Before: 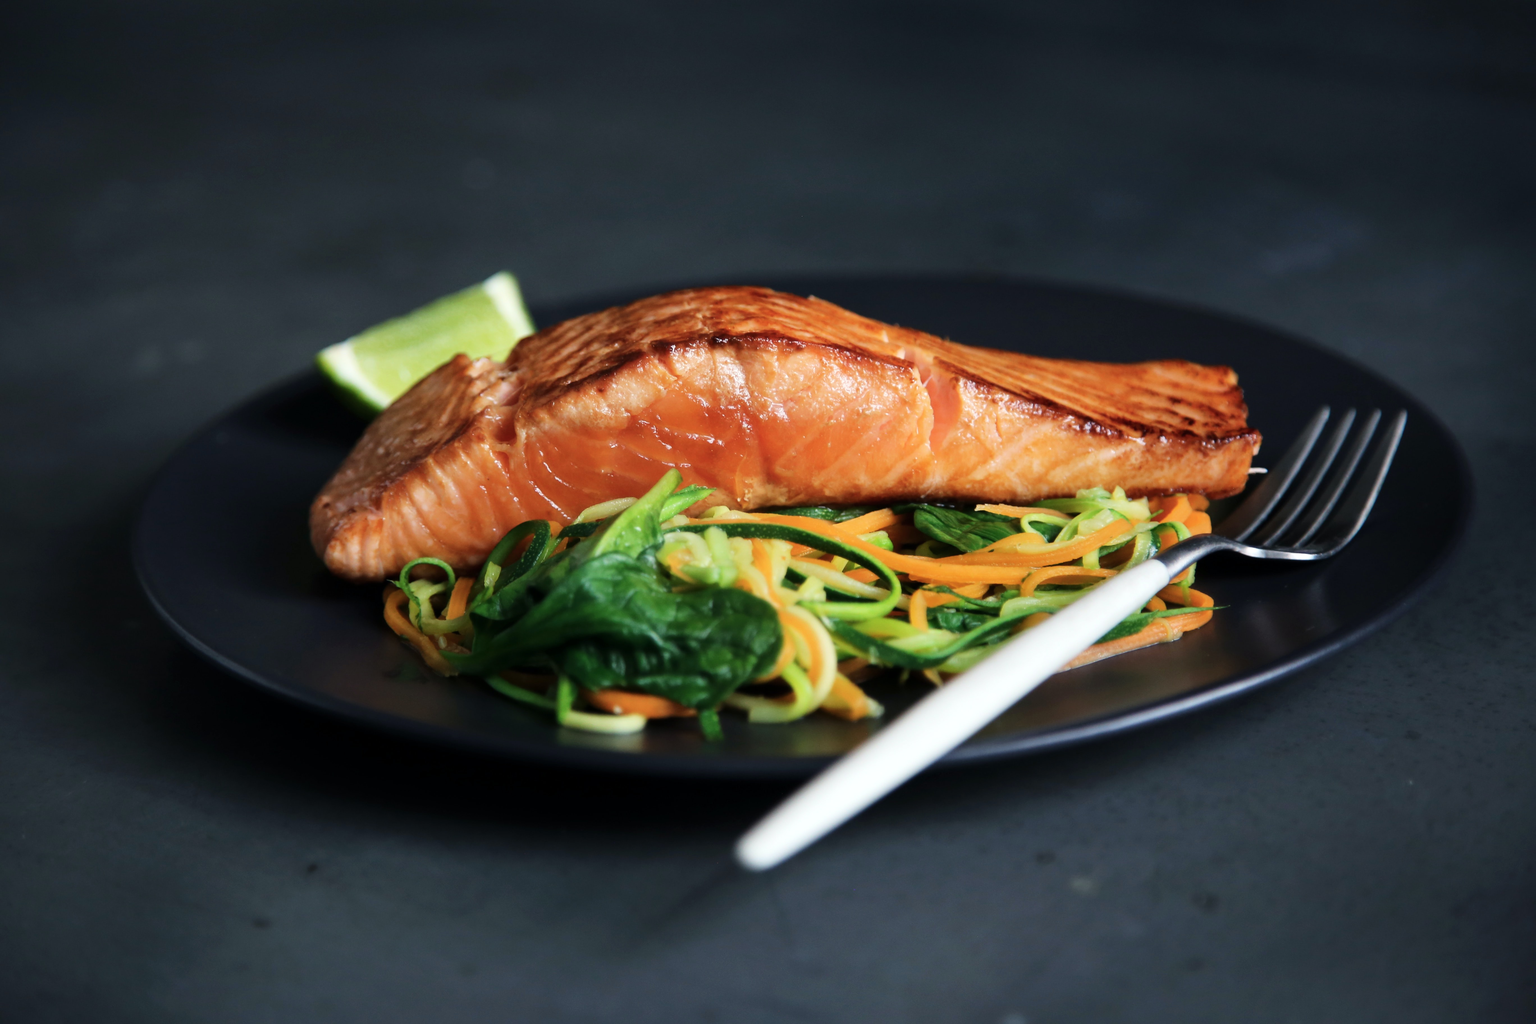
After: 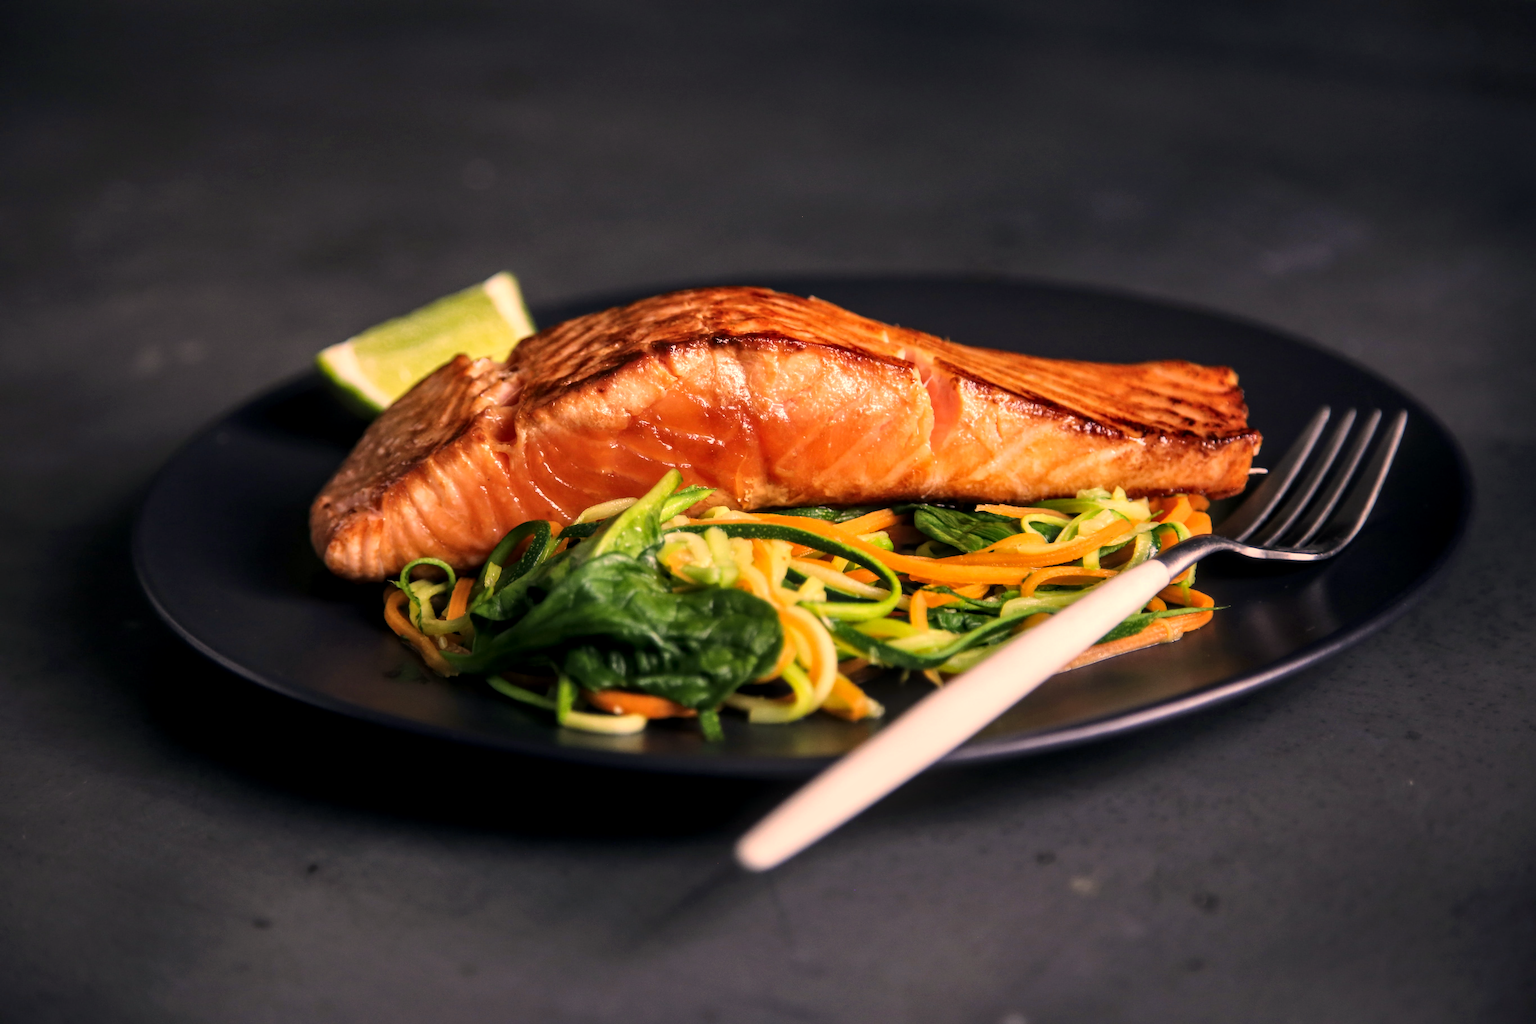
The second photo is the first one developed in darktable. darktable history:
color correction: highlights a* 22.63, highlights b* 21.68
local contrast: highlights 61%, detail 143%, midtone range 0.427
